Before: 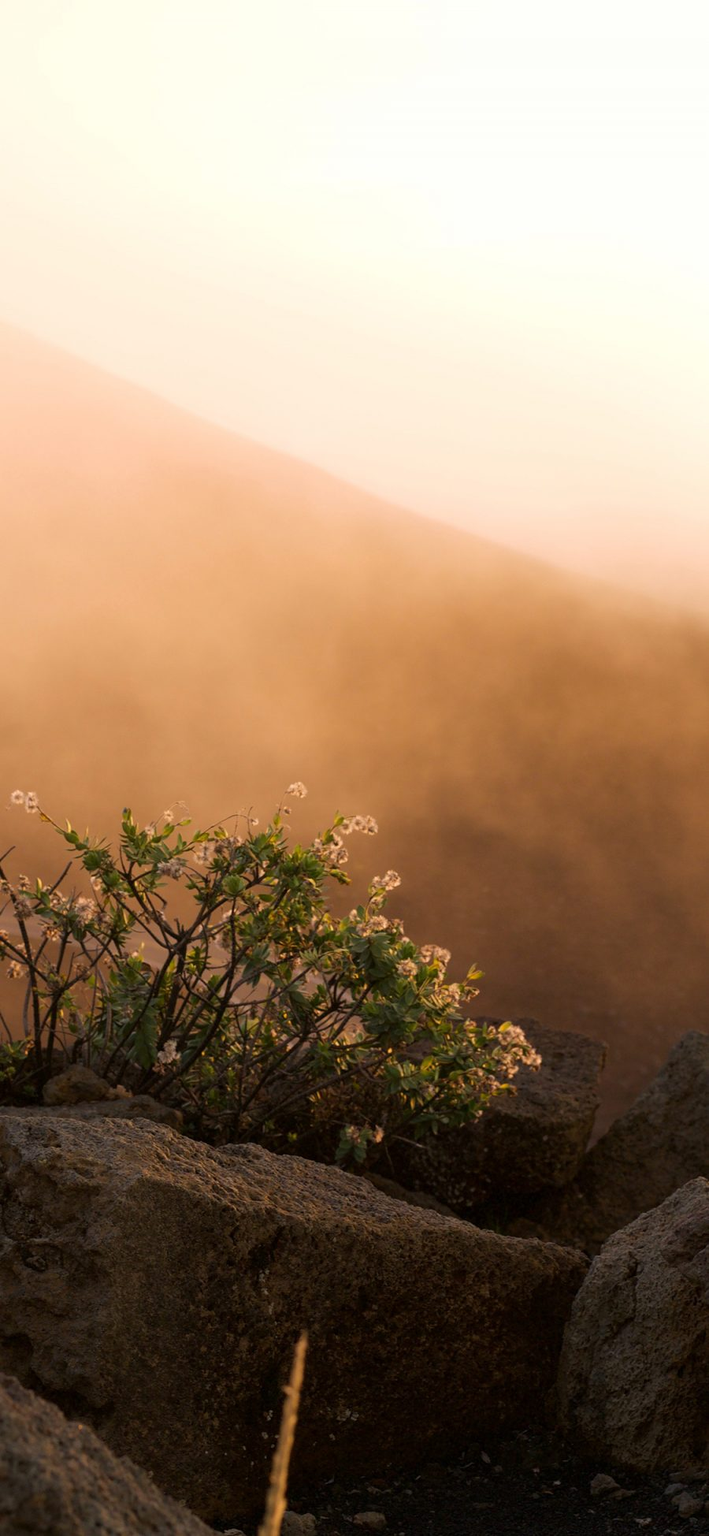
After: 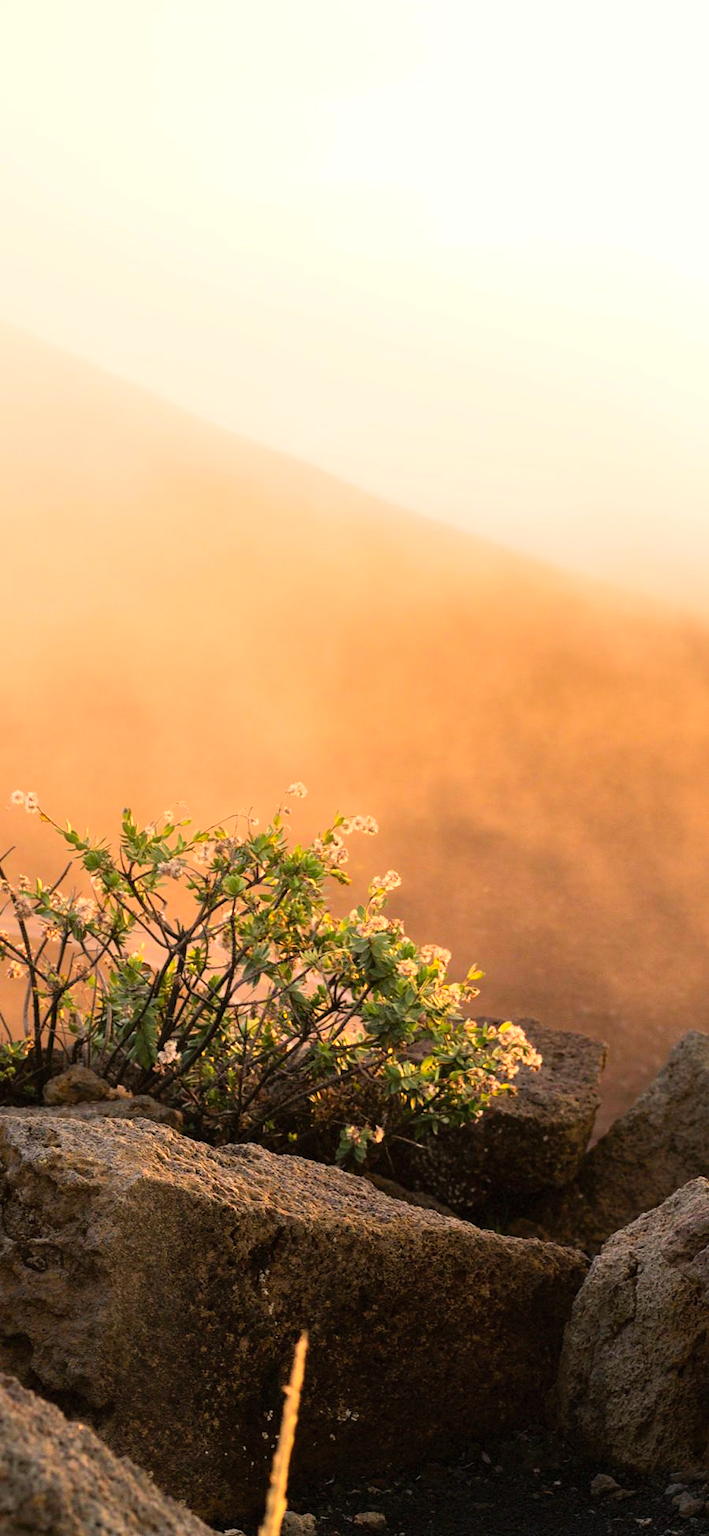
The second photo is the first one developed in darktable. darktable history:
tone equalizer: -7 EV 0.15 EV, -6 EV 0.6 EV, -5 EV 1.15 EV, -4 EV 1.33 EV, -3 EV 1.15 EV, -2 EV 0.6 EV, -1 EV 0.15 EV, mask exposure compensation -0.5 EV
contrast brightness saturation: contrast 0.2, brightness 0.16, saturation 0.22
